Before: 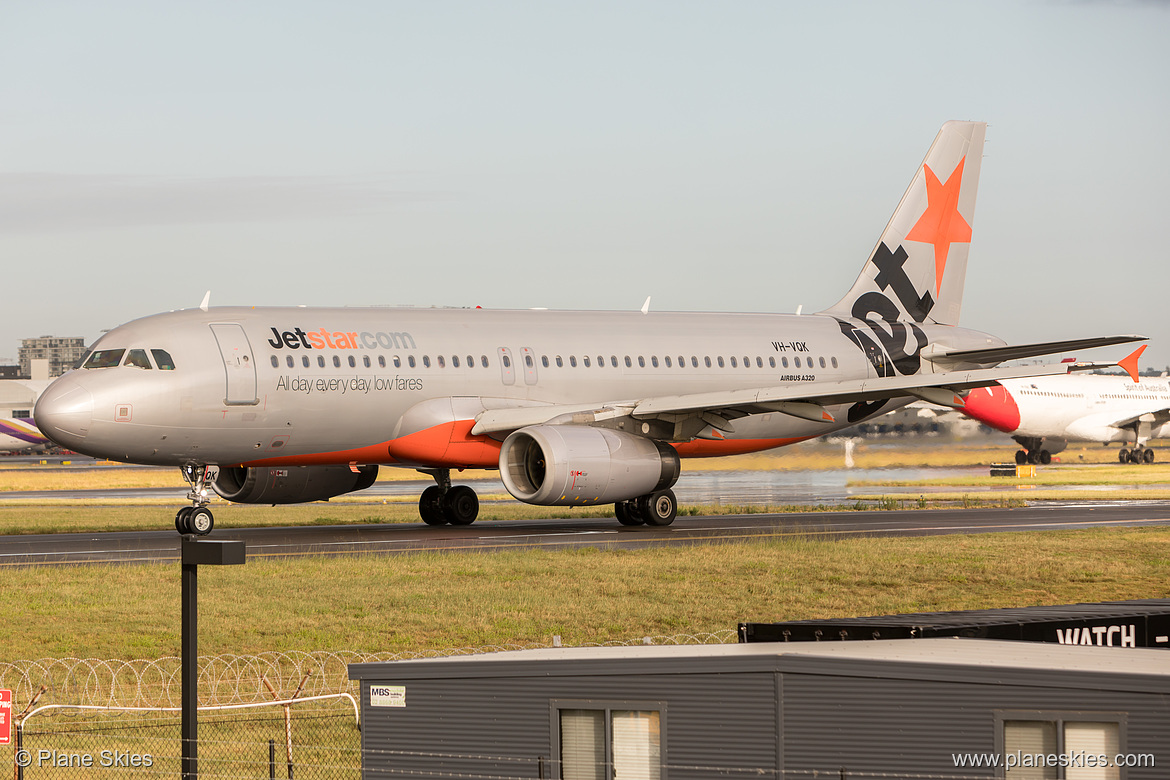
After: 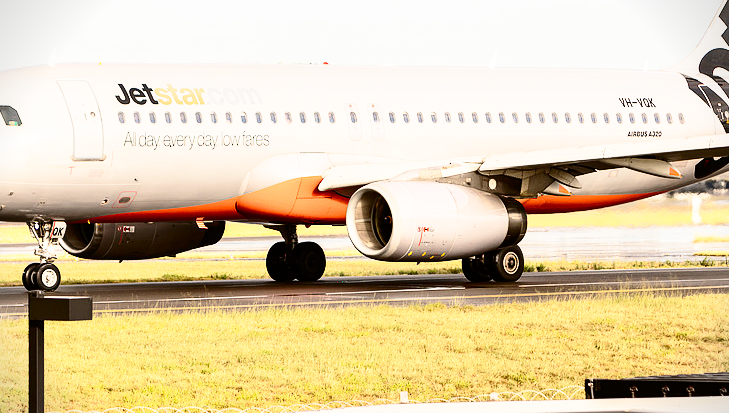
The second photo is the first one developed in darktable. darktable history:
crop: left 13.146%, top 31.302%, right 24.504%, bottom 15.749%
base curve: curves: ch0 [(0, 0) (0.012, 0.01) (0.073, 0.168) (0.31, 0.711) (0.645, 0.957) (1, 1)], exposure shift 0.01, preserve colors none
vignetting: fall-off start 97.25%, width/height ratio 1.182, unbound false
contrast brightness saturation: contrast 0.289
tone equalizer: edges refinement/feathering 500, mask exposure compensation -1.57 EV, preserve details no
